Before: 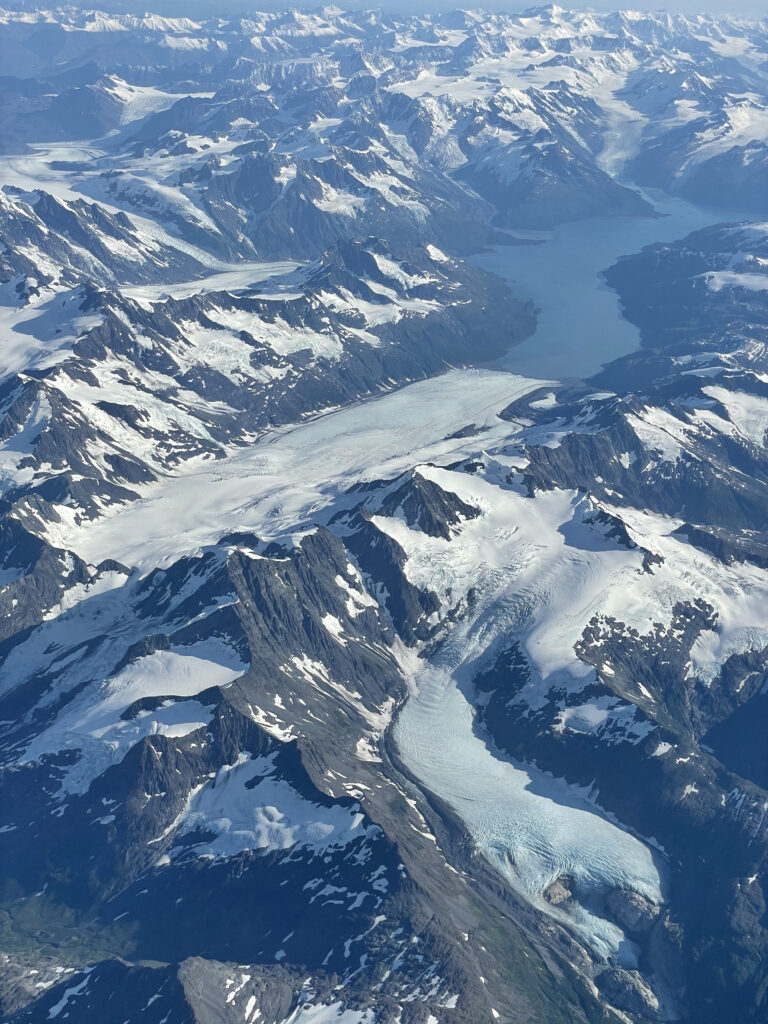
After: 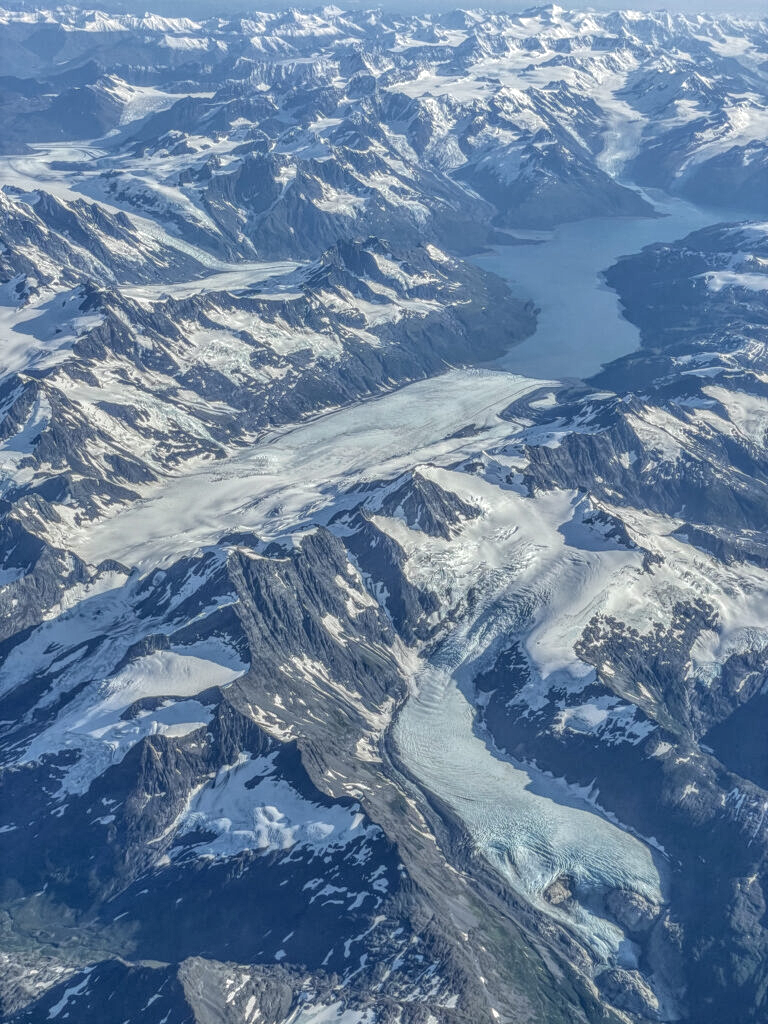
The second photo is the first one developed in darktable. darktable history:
local contrast: highlights 4%, shadows 1%, detail 200%, midtone range 0.244
tone equalizer: edges refinement/feathering 500, mask exposure compensation -1.57 EV, preserve details no
